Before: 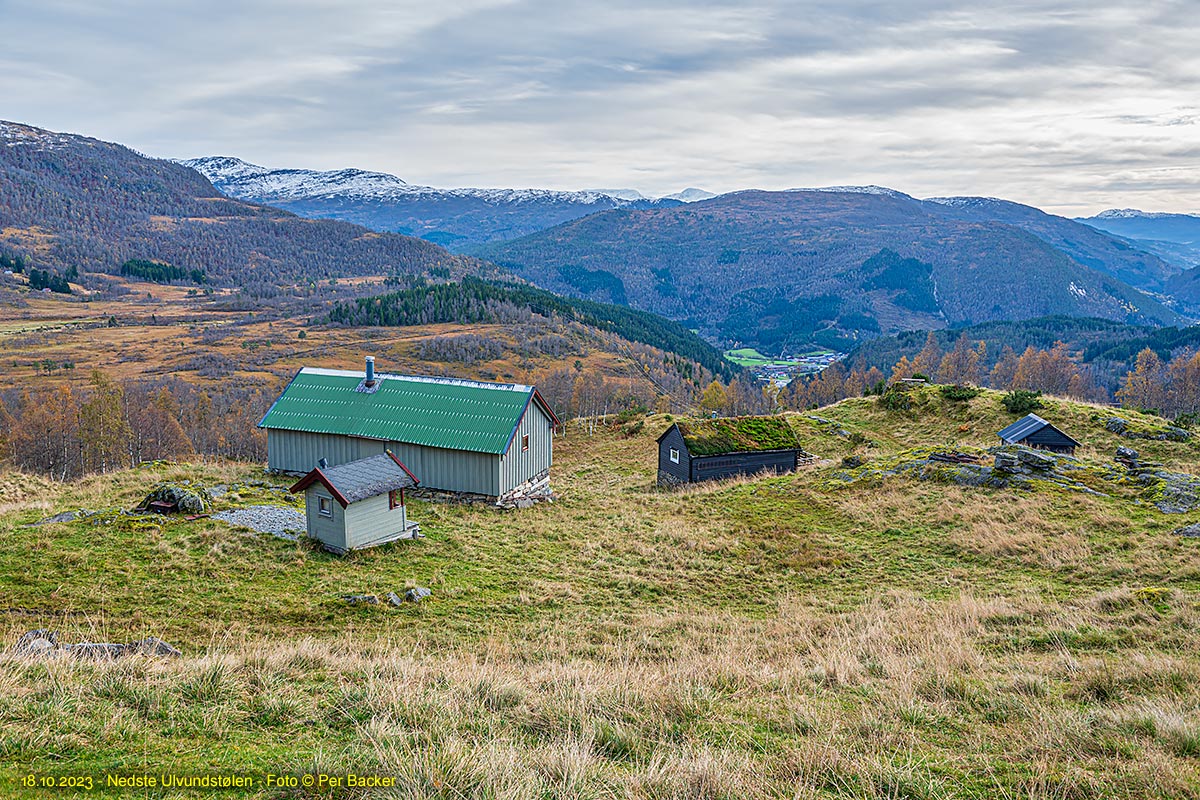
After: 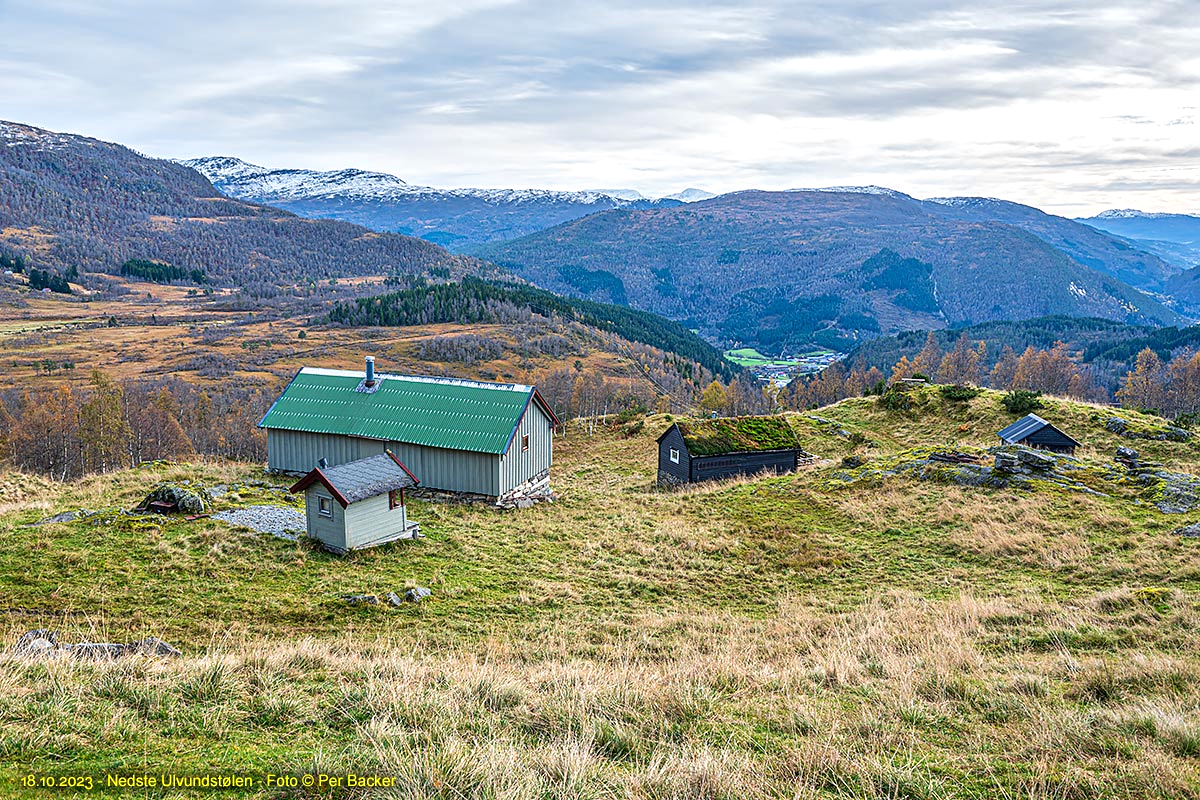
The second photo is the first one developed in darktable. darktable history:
tone equalizer: -8 EV -0.404 EV, -7 EV -0.411 EV, -6 EV -0.333 EV, -5 EV -0.213 EV, -3 EV 0.217 EV, -2 EV 0.36 EV, -1 EV 0.4 EV, +0 EV 0.417 EV, edges refinement/feathering 500, mask exposure compensation -1.57 EV, preserve details no
